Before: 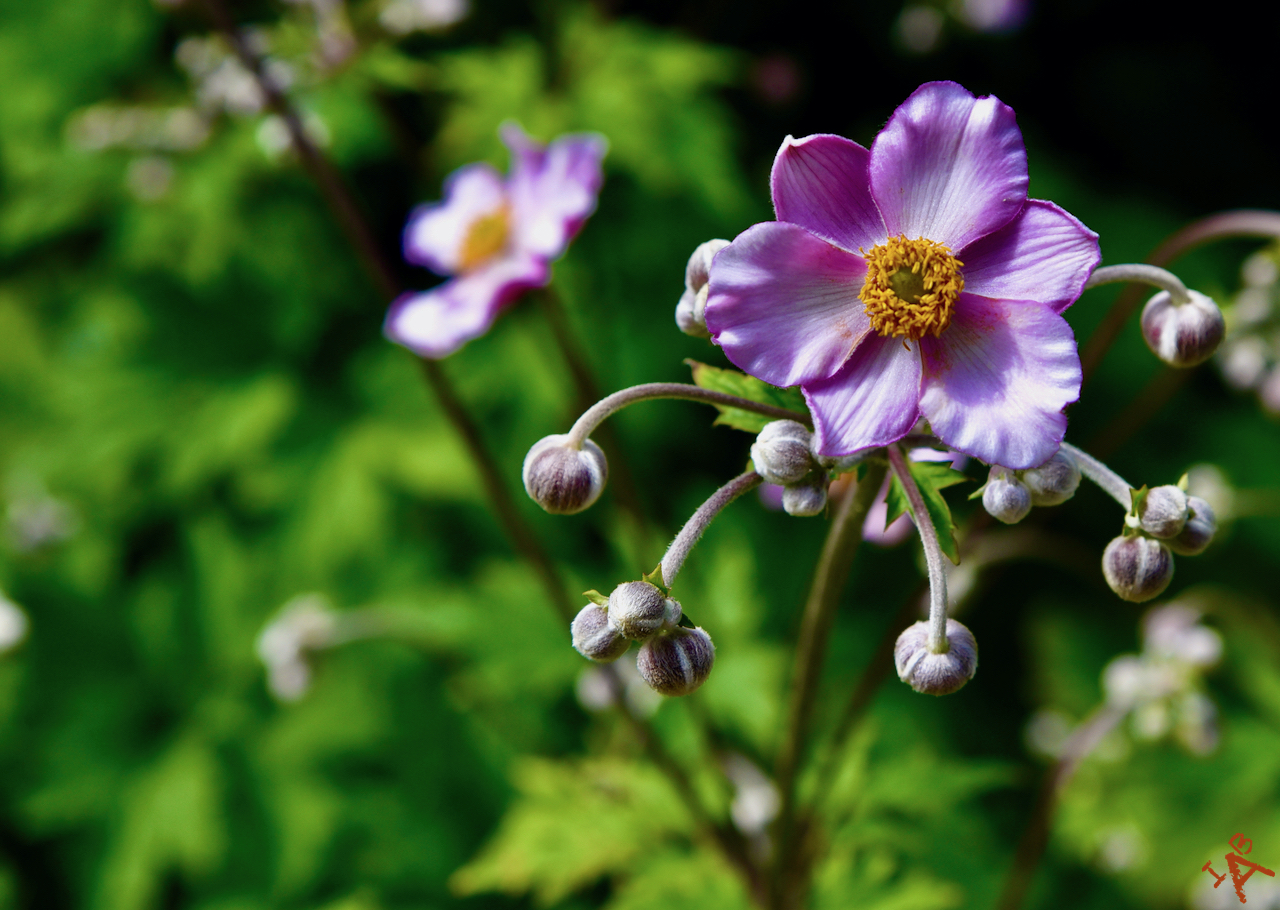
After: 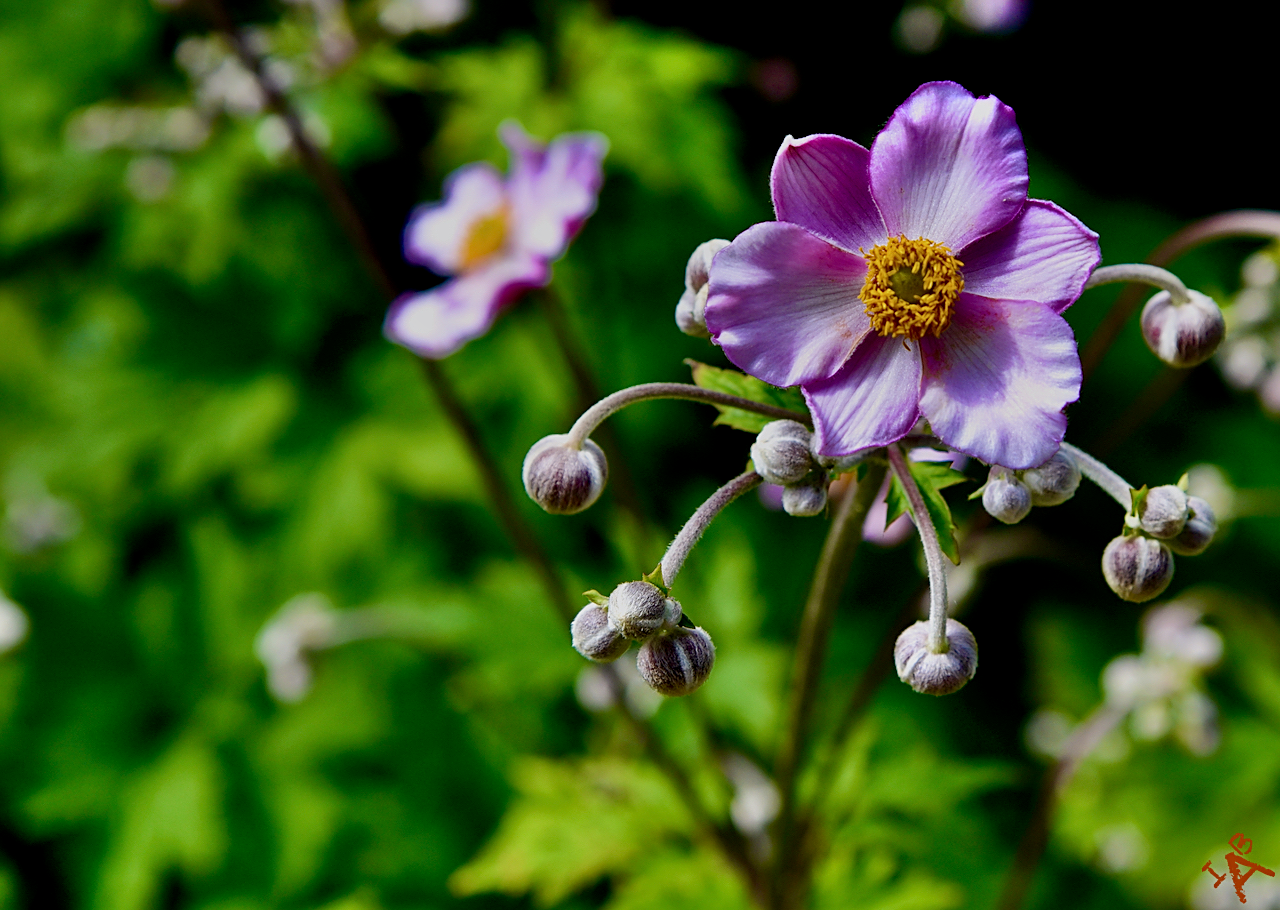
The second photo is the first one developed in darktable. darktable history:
graduated density: rotation 5.63°, offset 76.9
tone equalizer: -8 EV -0.55 EV
sharpen: on, module defaults
shadows and highlights: radius 133.83, soften with gaussian
